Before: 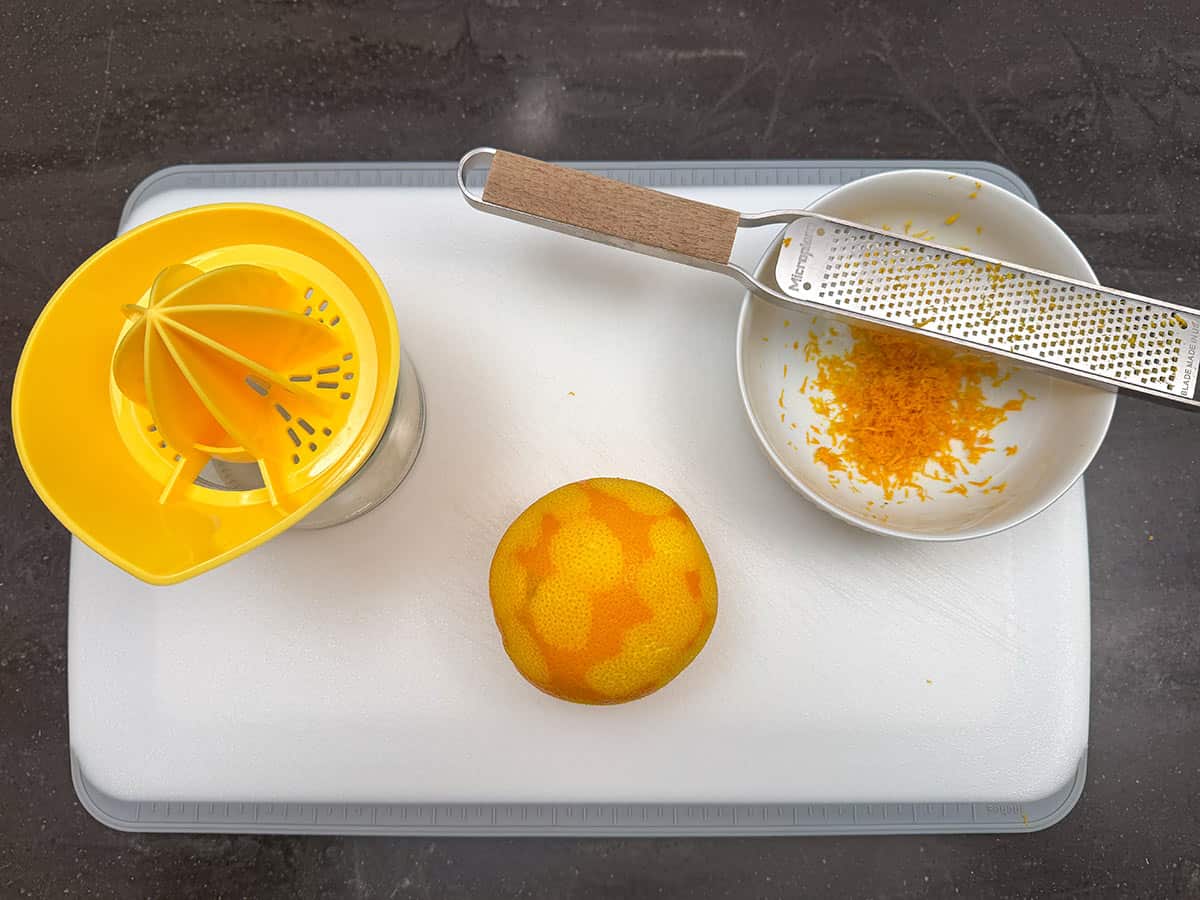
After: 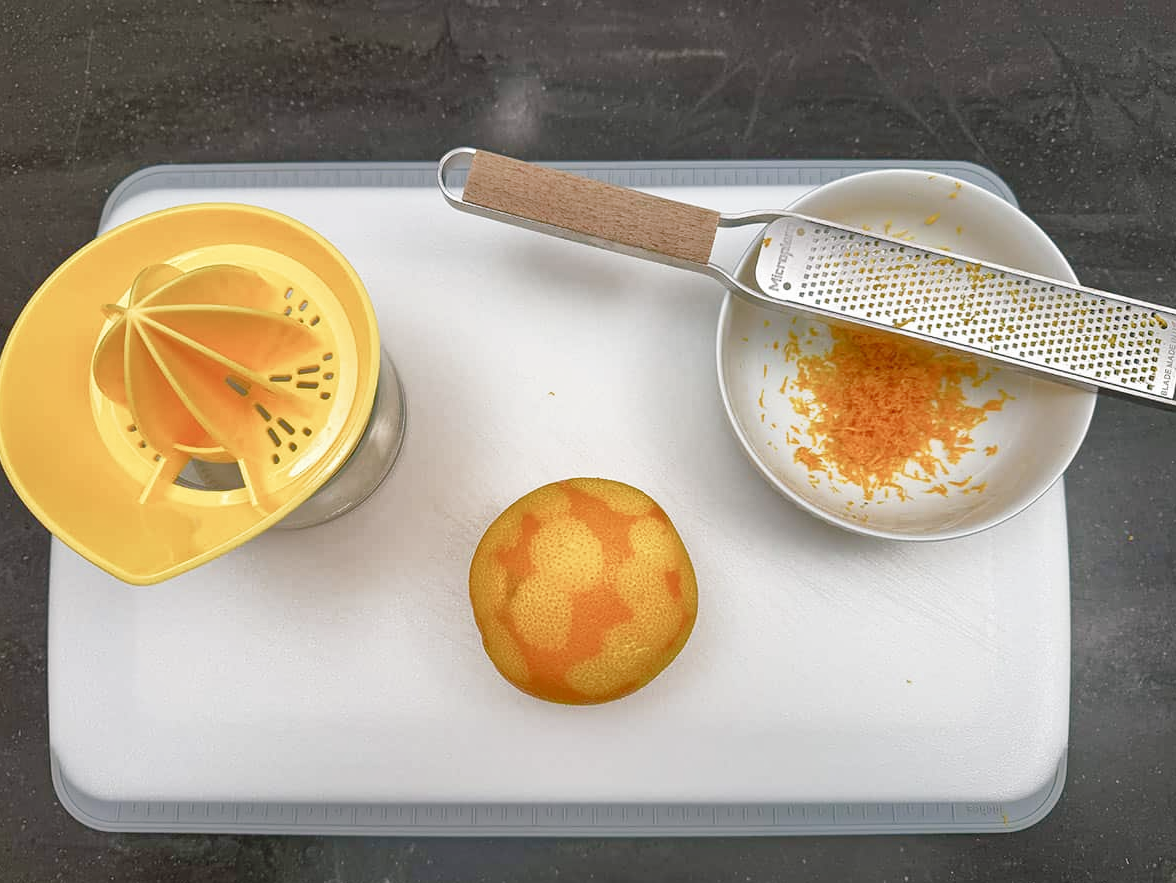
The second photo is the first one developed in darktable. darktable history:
color balance rgb: shadows lift › luminance -7.771%, shadows lift › chroma 2.454%, shadows lift › hue 162.97°, perceptual saturation grading › global saturation -10.7%, perceptual saturation grading › highlights -27.28%, perceptual saturation grading › shadows 21.544%, global vibrance 0.525%
shadows and highlights: on, module defaults
crop: left 1.691%, right 0.28%, bottom 1.788%
tone curve: curves: ch0 [(0.001, 0.034) (0.115, 0.093) (0.251, 0.232) (0.382, 0.397) (0.652, 0.719) (0.802, 0.876) (1, 0.998)]; ch1 [(0, 0) (0.384, 0.324) (0.472, 0.466) (0.504, 0.5) (0.517, 0.533) (0.547, 0.564) (0.582, 0.628) (0.657, 0.727) (1, 1)]; ch2 [(0, 0) (0.278, 0.232) (0.5, 0.5) (0.531, 0.552) (0.61, 0.653) (1, 1)], preserve colors none
